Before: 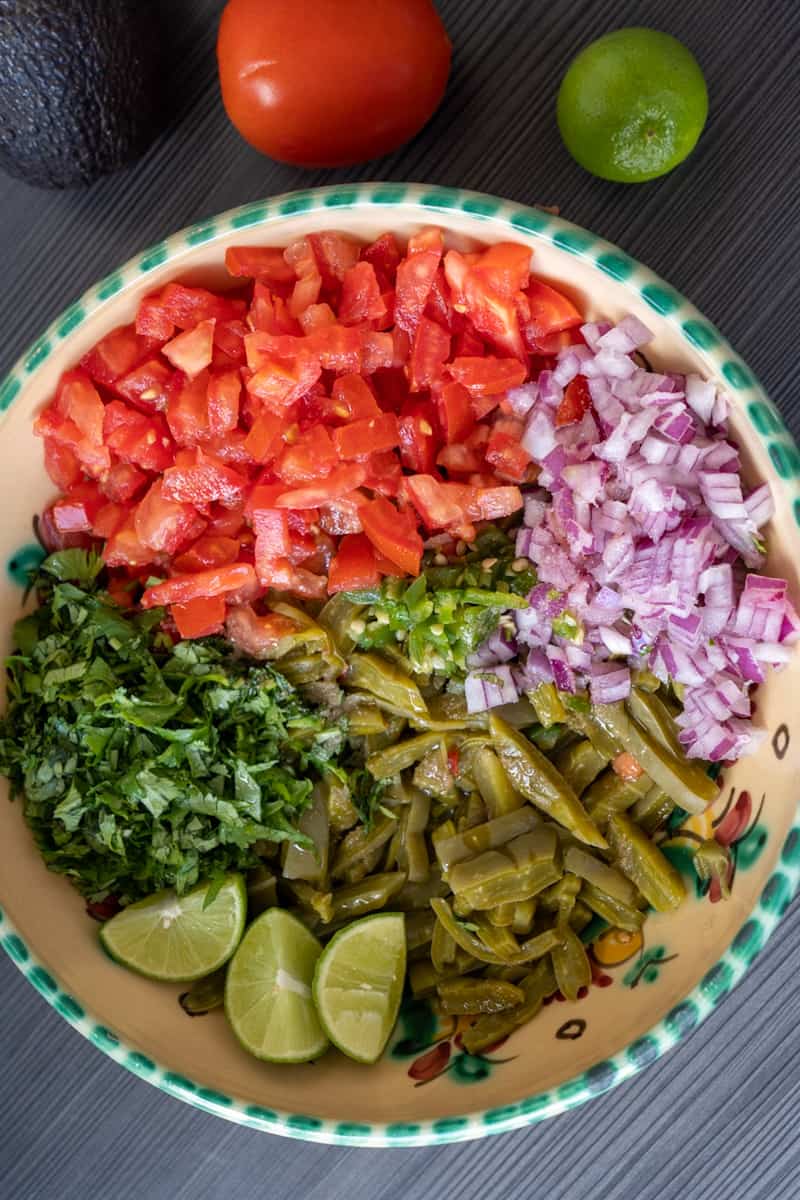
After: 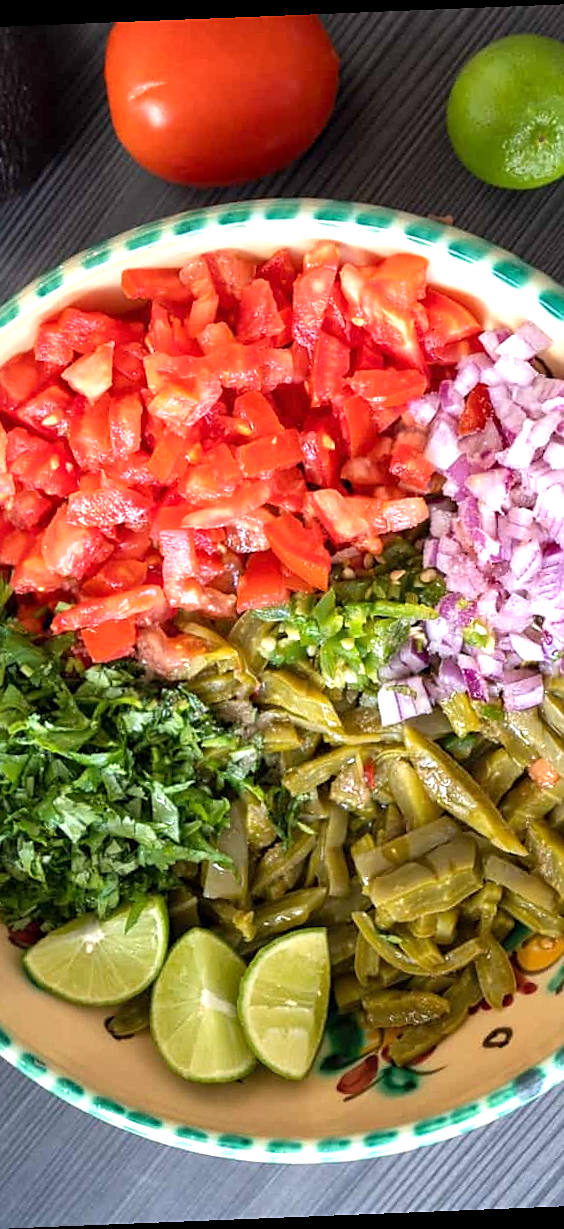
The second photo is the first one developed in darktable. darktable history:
exposure: exposure 0.766 EV, compensate highlight preservation false
sharpen: radius 1.864, amount 0.398, threshold 1.271
crop and rotate: left 13.537%, right 19.796%
rotate and perspective: rotation -2.29°, automatic cropping off
